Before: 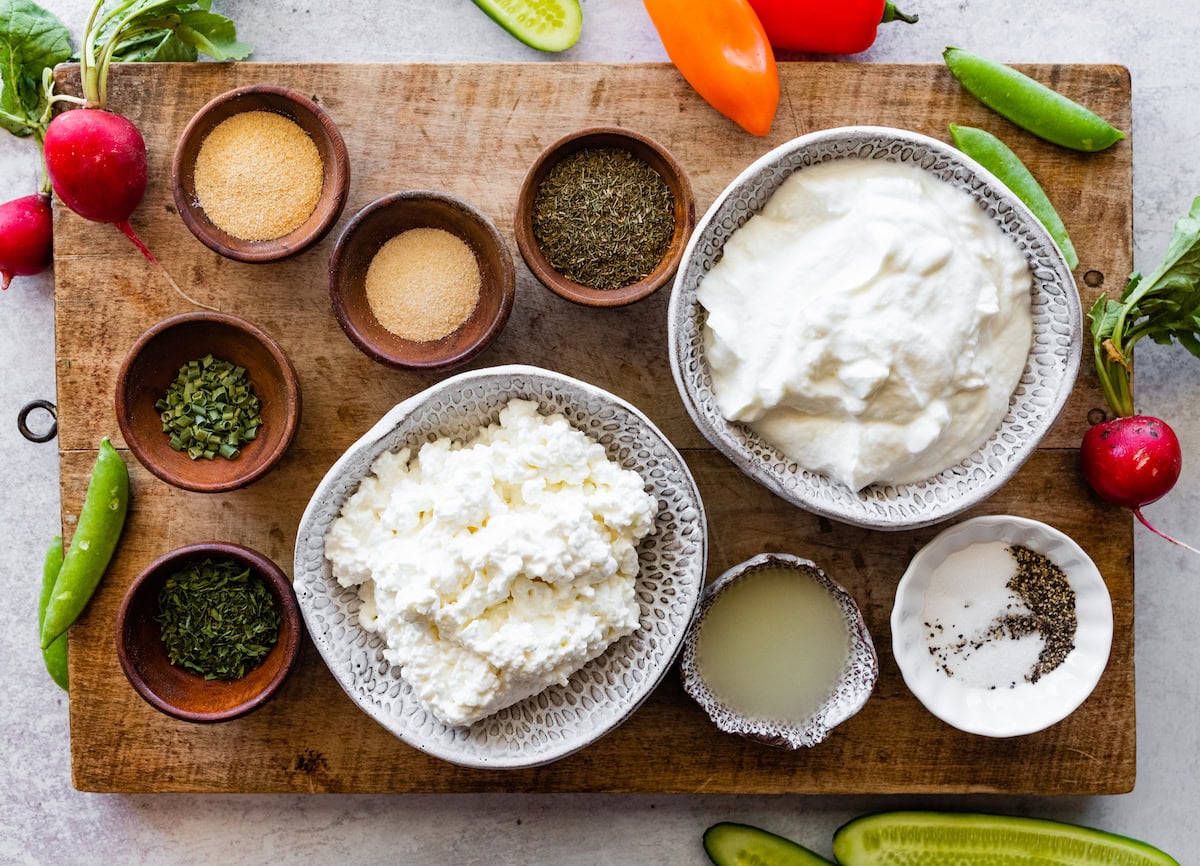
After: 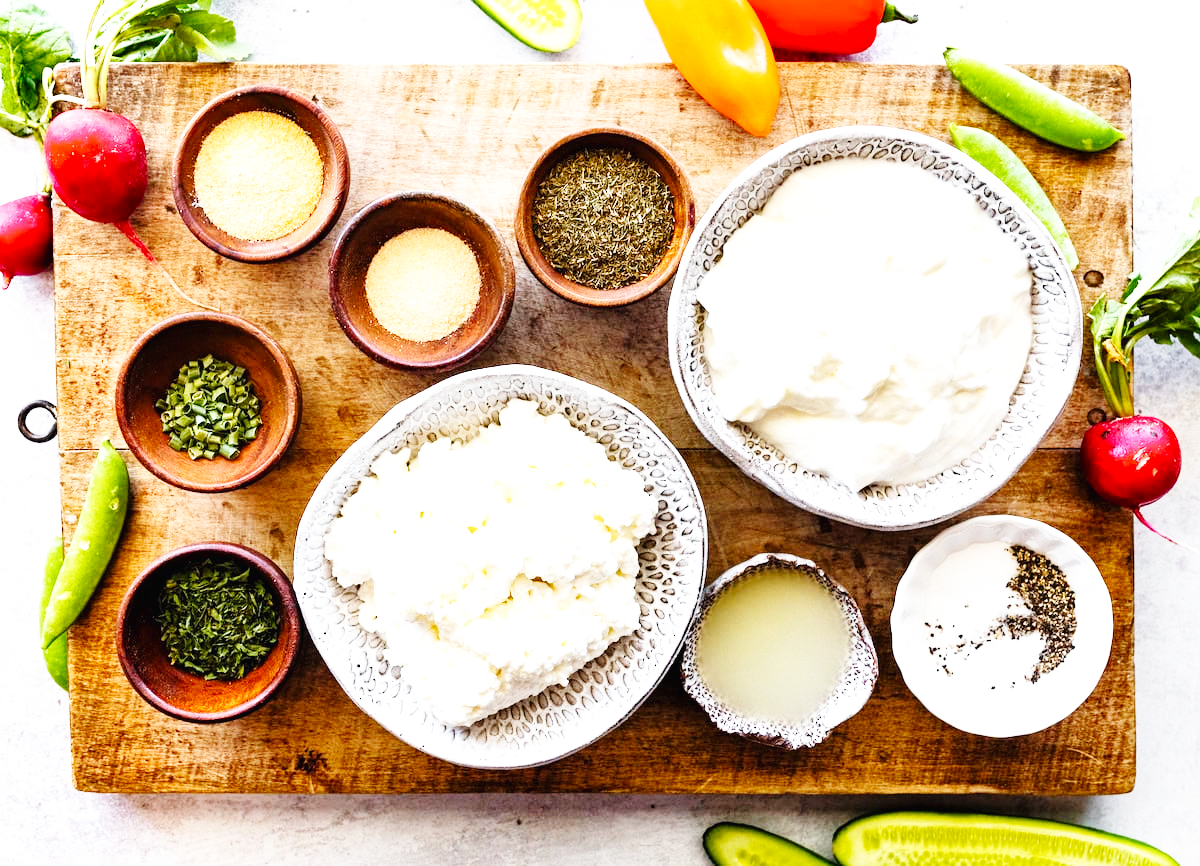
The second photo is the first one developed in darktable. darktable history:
exposure: exposure 0.509 EV, compensate highlight preservation false
base curve: curves: ch0 [(0, 0.003) (0.001, 0.002) (0.006, 0.004) (0.02, 0.022) (0.048, 0.086) (0.094, 0.234) (0.162, 0.431) (0.258, 0.629) (0.385, 0.8) (0.548, 0.918) (0.751, 0.988) (1, 1)], exposure shift 0.01, preserve colors none
shadows and highlights: shadows 76.87, highlights -25.52, soften with gaussian
